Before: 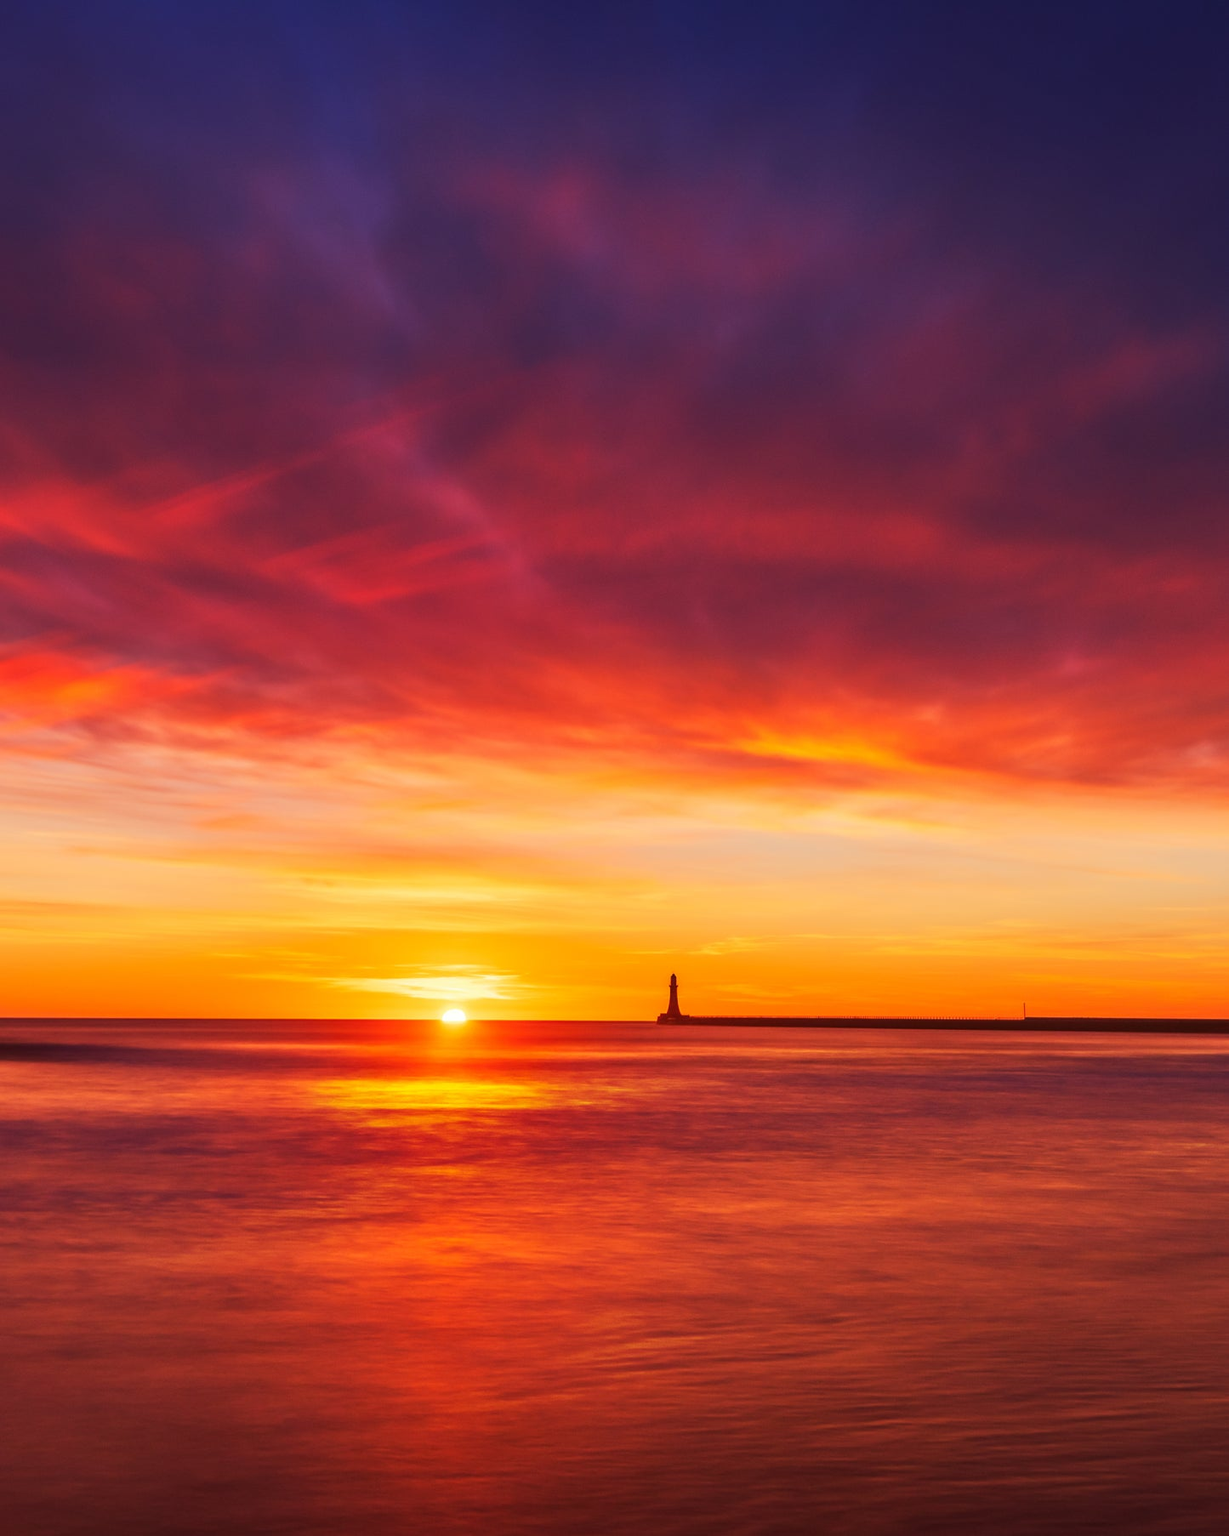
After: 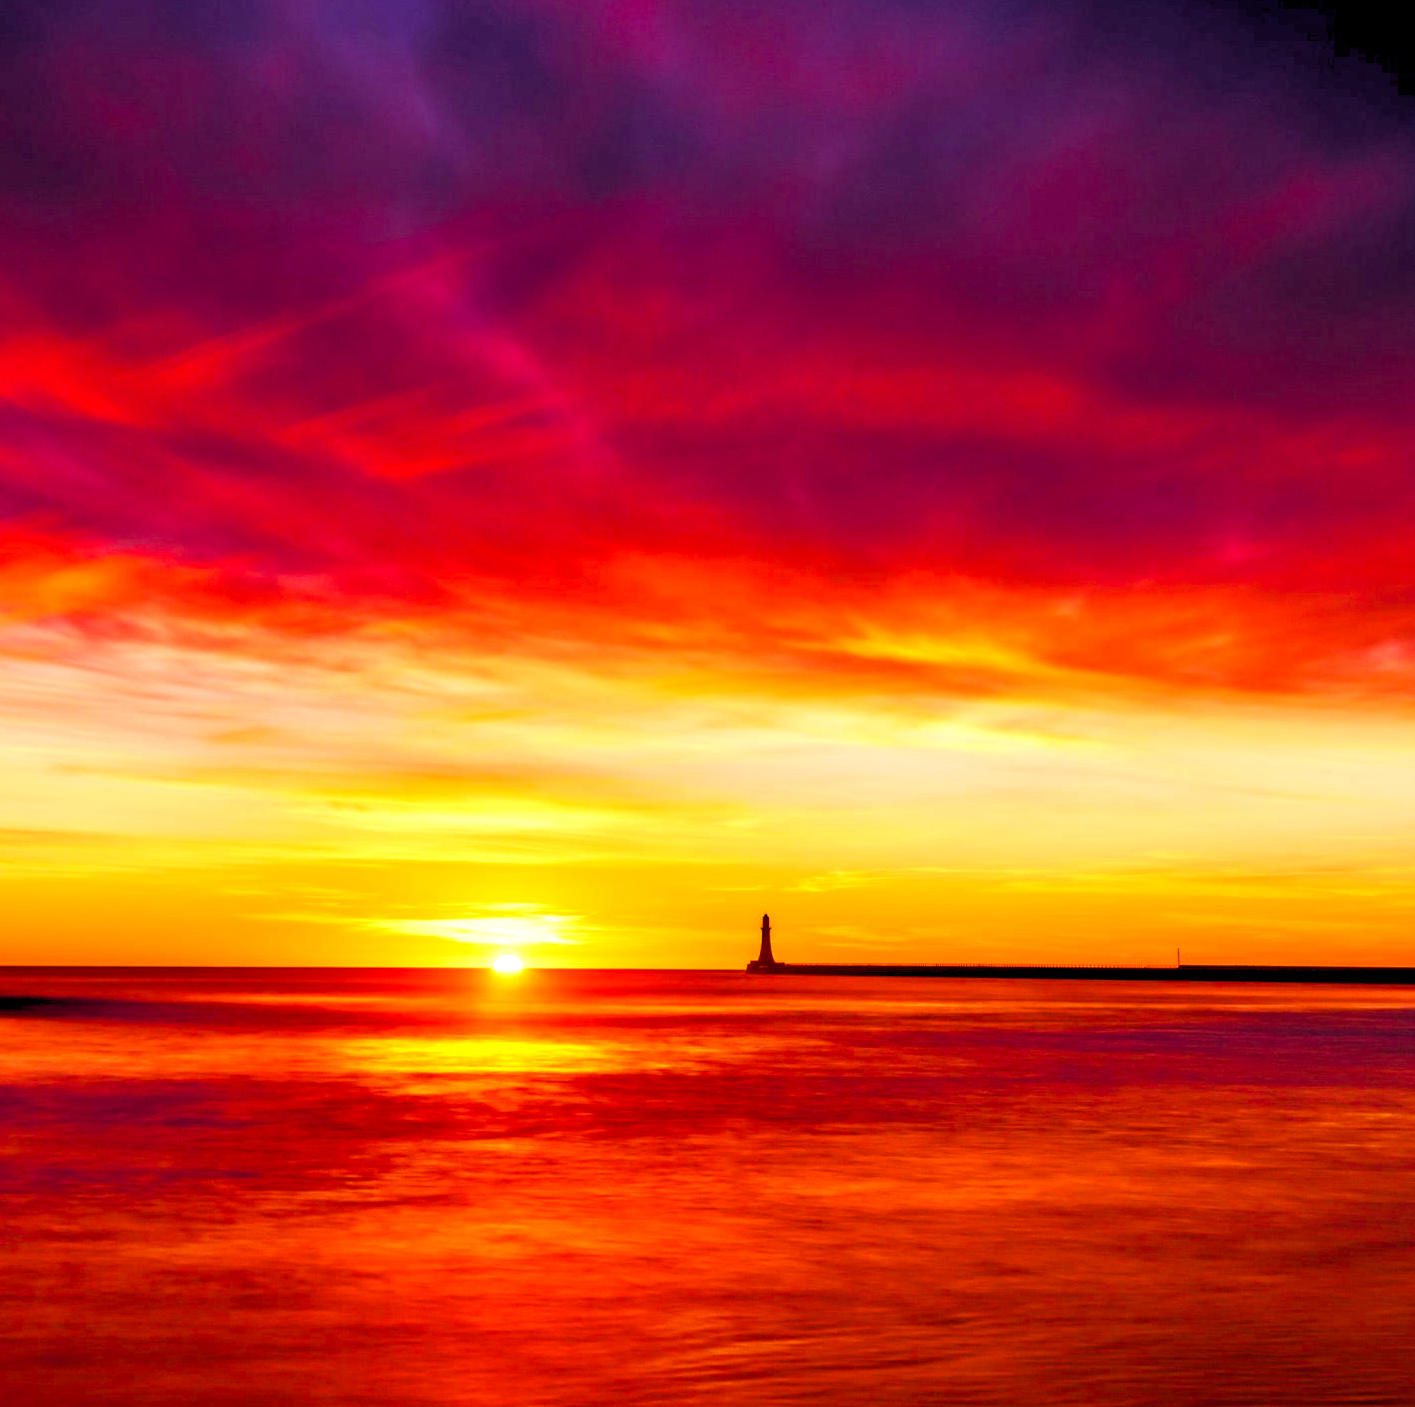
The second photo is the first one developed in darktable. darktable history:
color balance rgb: perceptual saturation grading › mid-tones 6.33%, perceptual saturation grading › shadows 72.44%, perceptual brilliance grading › highlights 11.59%, contrast 5.05%
rgb levels: levels [[0.013, 0.434, 0.89], [0, 0.5, 1], [0, 0.5, 1]]
tone equalizer: on, module defaults
crop and rotate: left 1.814%, top 12.818%, right 0.25%, bottom 9.225%
